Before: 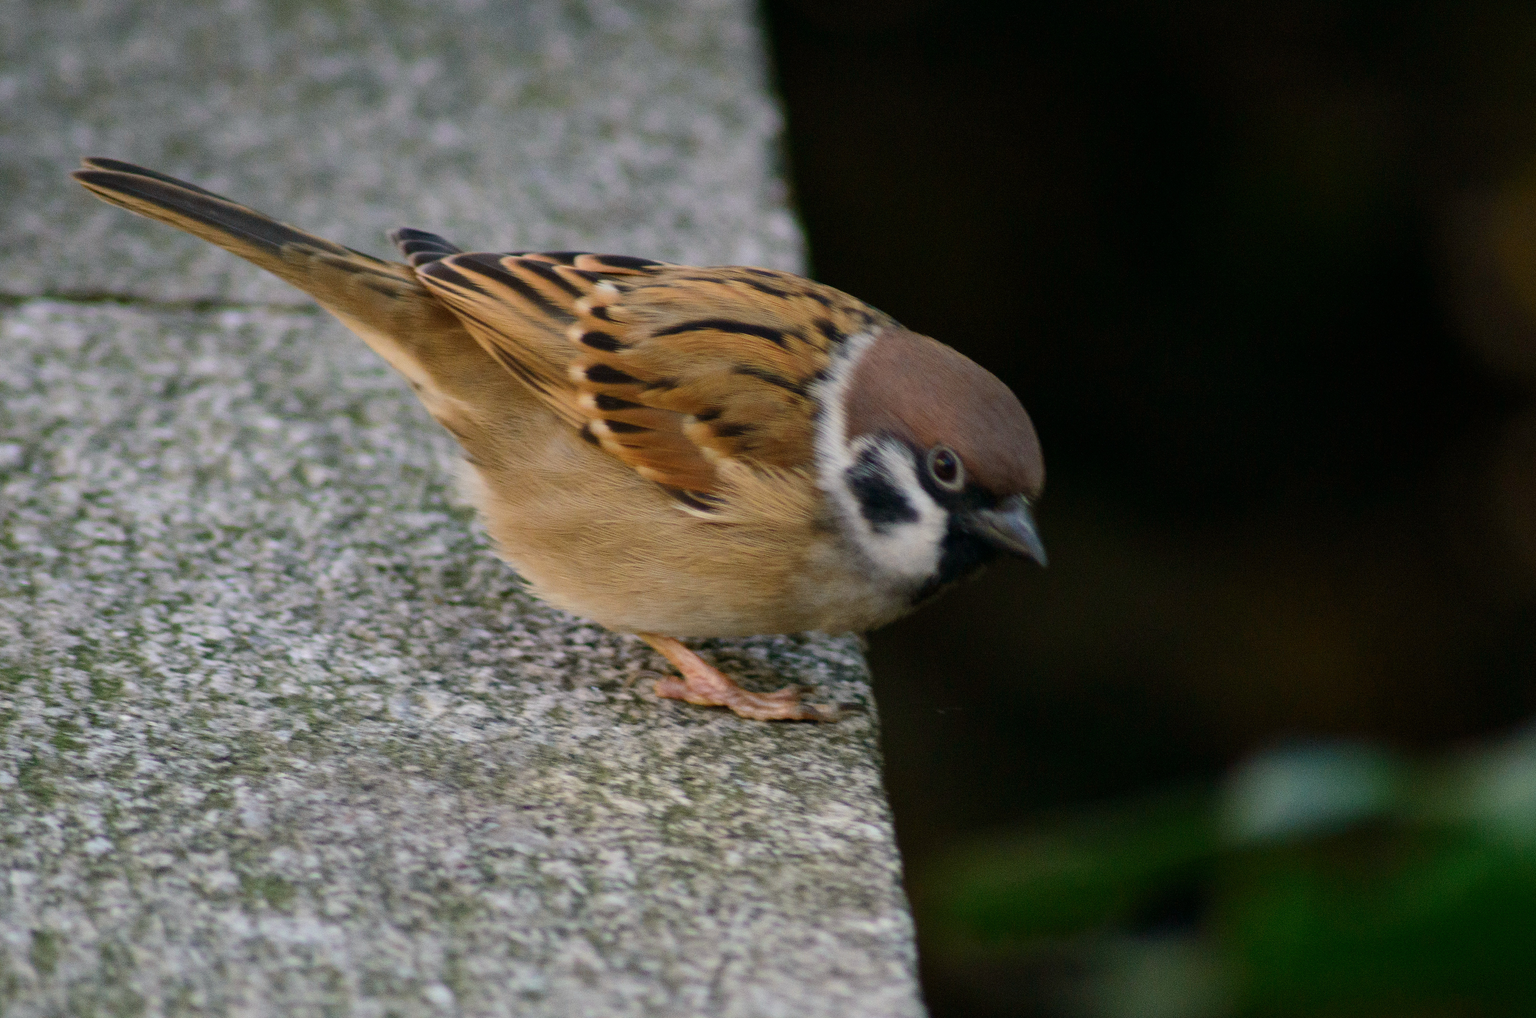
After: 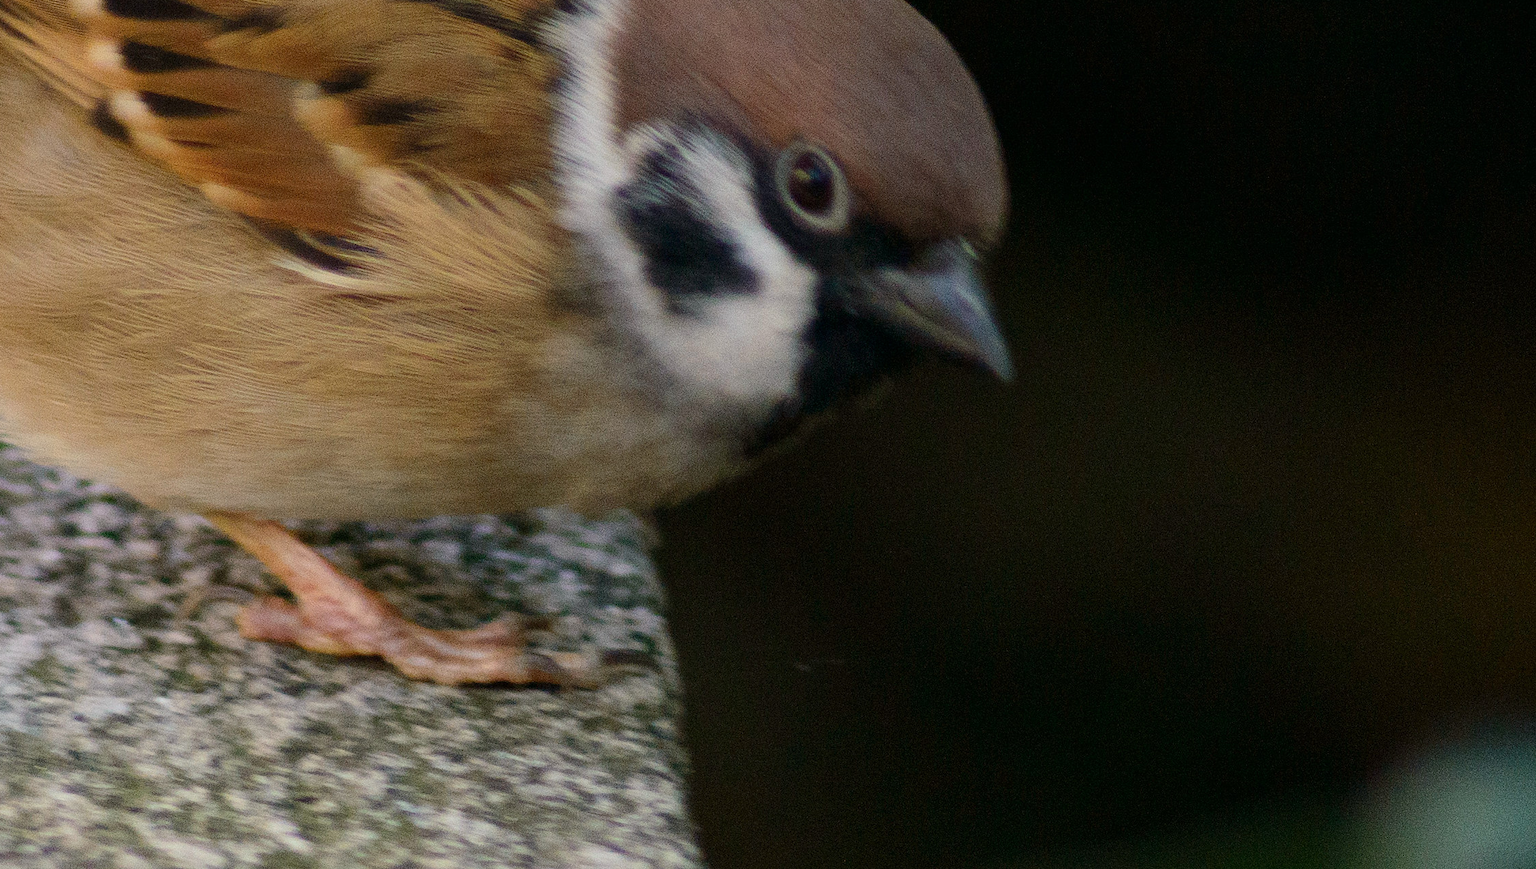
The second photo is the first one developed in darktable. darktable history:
crop: left 34.778%, top 36.7%, right 14.529%, bottom 20.001%
